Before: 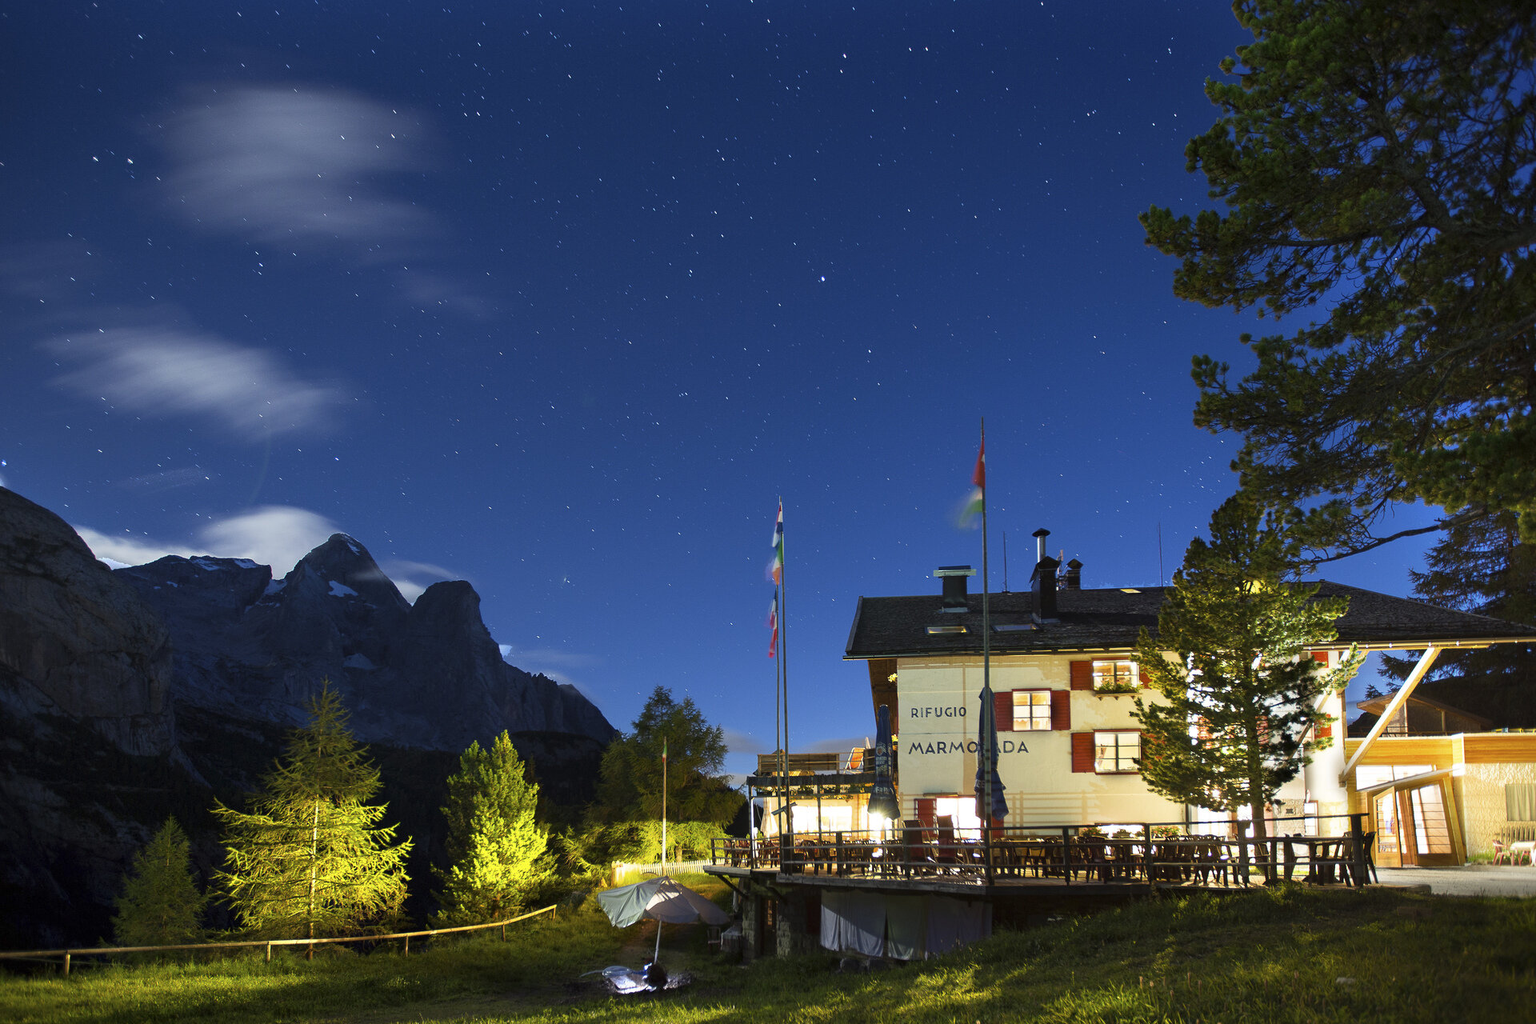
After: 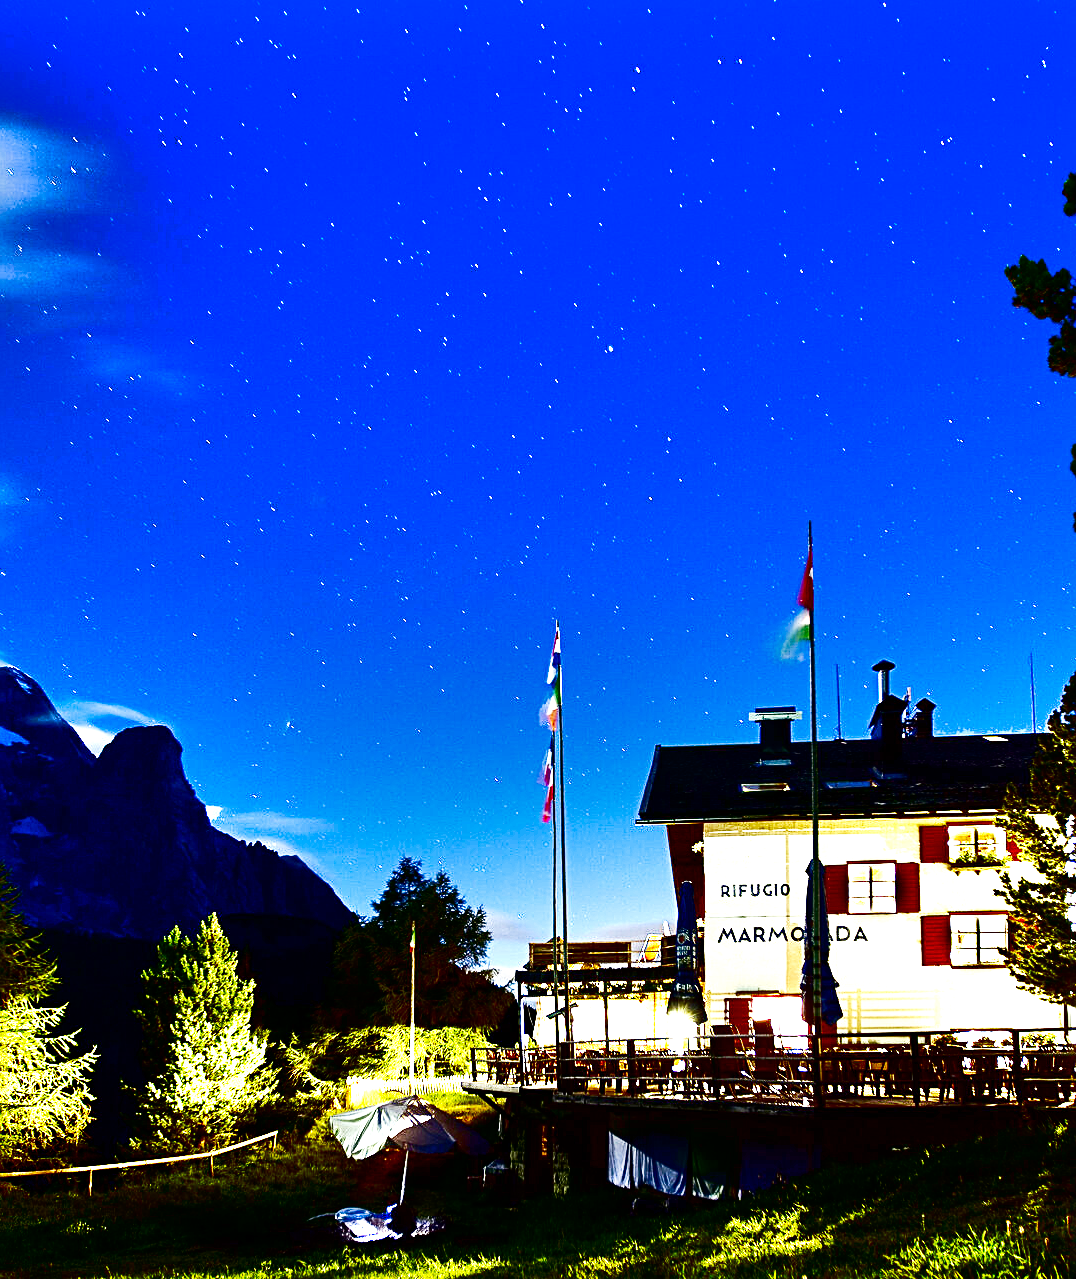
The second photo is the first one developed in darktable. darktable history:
exposure: black level correction 0, exposure 0.697 EV, compensate highlight preservation false
crop: left 21.797%, right 22.126%, bottom 0.014%
sharpen: radius 3.096
tone equalizer: -8 EV -1.1 EV, -7 EV -0.985 EV, -6 EV -0.86 EV, -5 EV -0.538 EV, -3 EV 0.609 EV, -2 EV 0.879 EV, -1 EV 1.01 EV, +0 EV 1.06 EV, edges refinement/feathering 500, mask exposure compensation -1.57 EV, preserve details no
base curve: curves: ch0 [(0, 0) (0.028, 0.03) (0.121, 0.232) (0.46, 0.748) (0.859, 0.968) (1, 1)], preserve colors none
shadows and highlights: soften with gaussian
contrast brightness saturation: brightness -0.981, saturation 0.99
